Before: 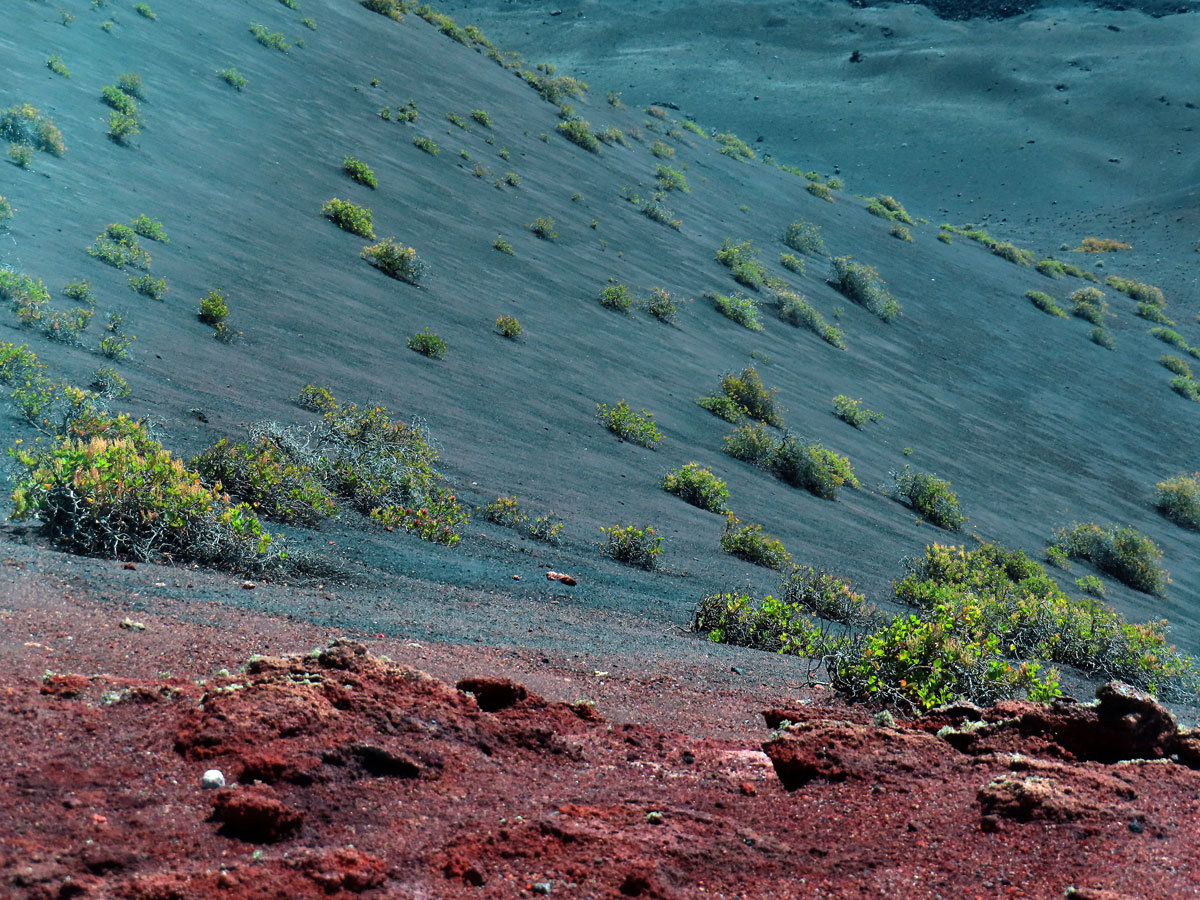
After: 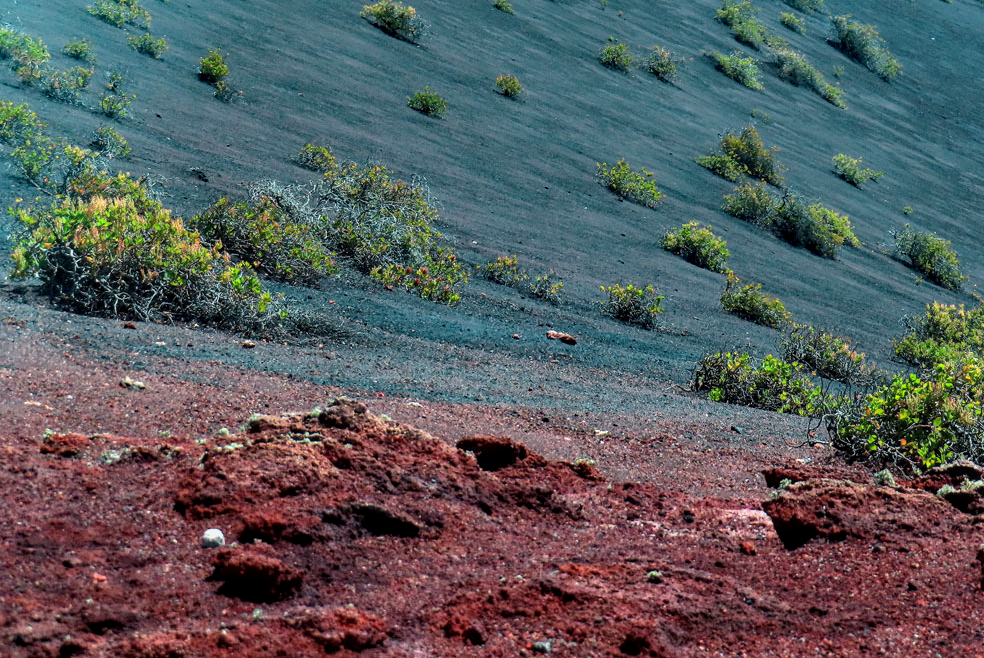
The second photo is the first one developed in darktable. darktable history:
local contrast: detail 118%
crop: top 26.854%, right 17.973%
haze removal: compatibility mode true, adaptive false
